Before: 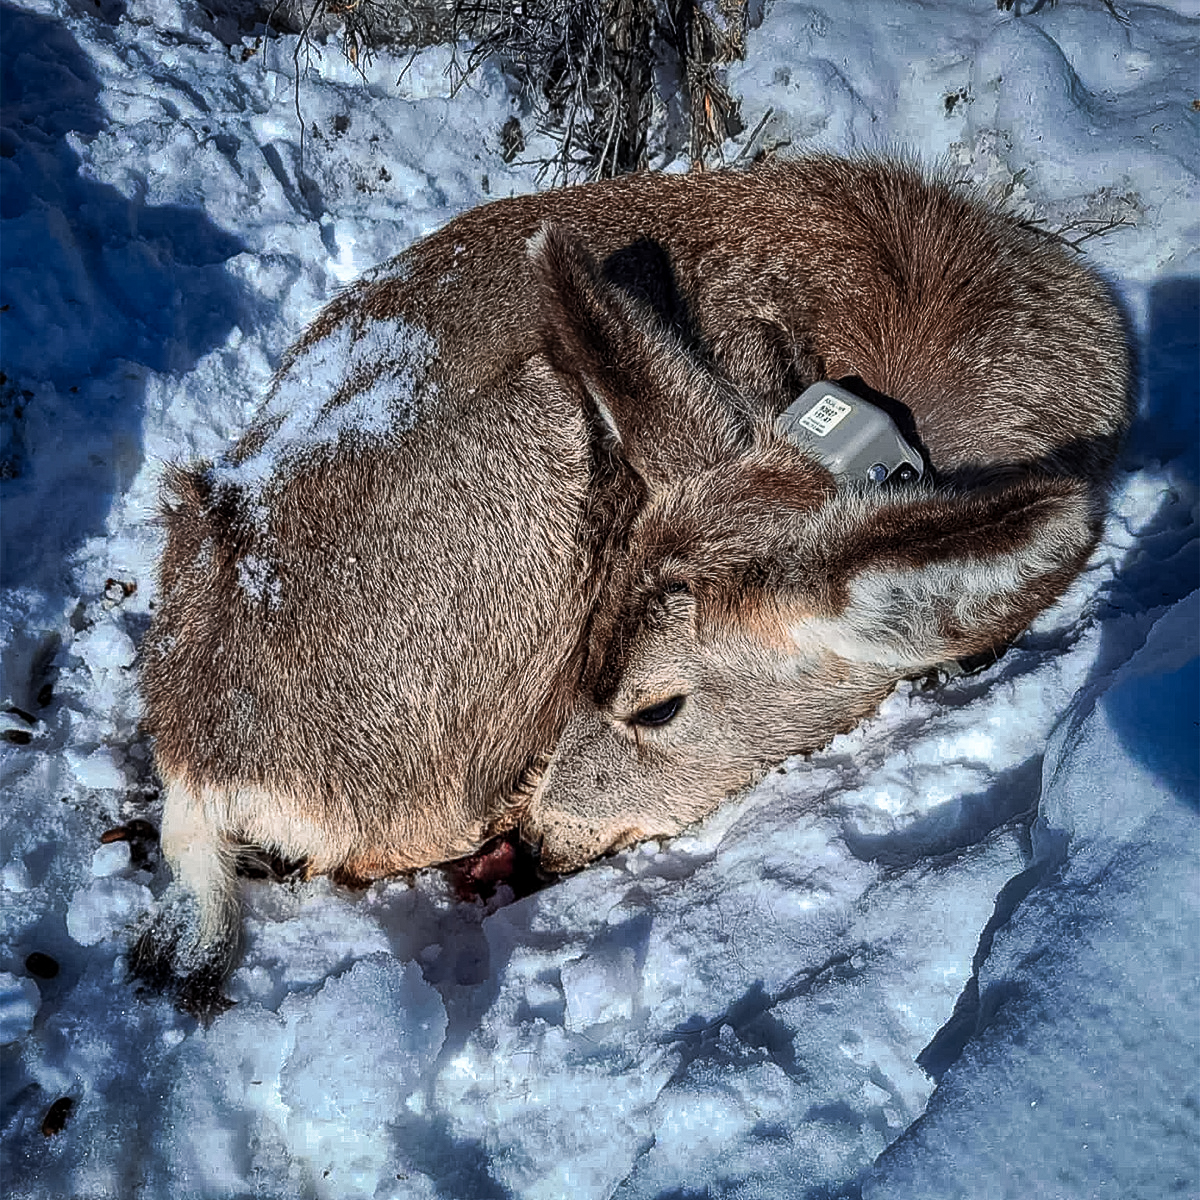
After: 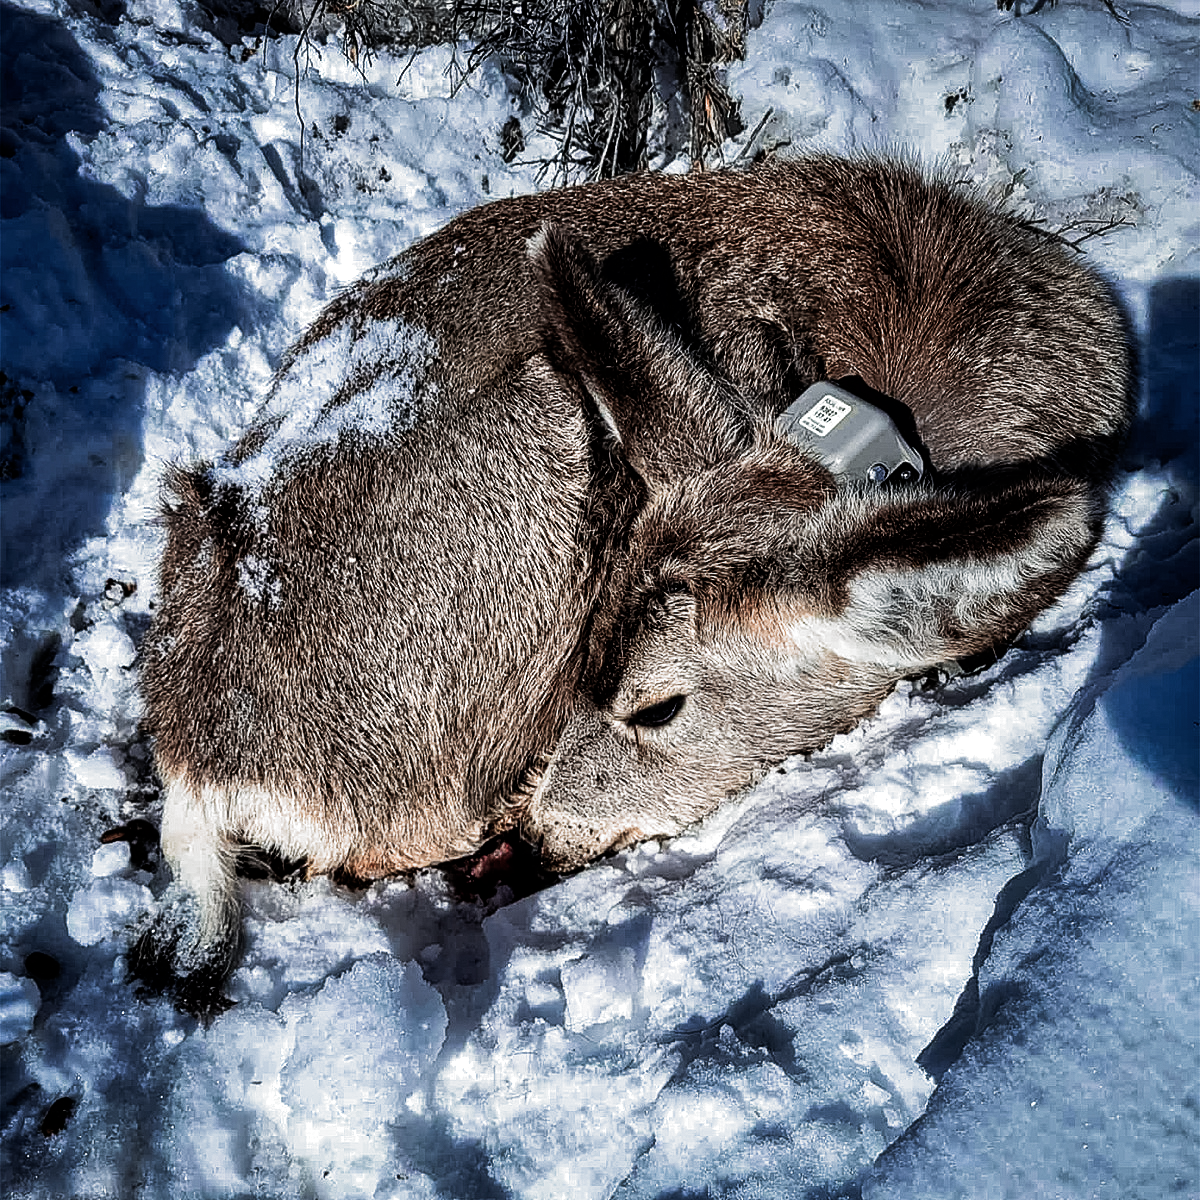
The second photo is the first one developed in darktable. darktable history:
filmic rgb: black relative exposure -8.2 EV, white relative exposure 2.2 EV, threshold 3 EV, hardness 7.11, latitude 75%, contrast 1.325, highlights saturation mix -2%, shadows ↔ highlights balance 30%, preserve chrominance RGB euclidean norm, color science v5 (2021), contrast in shadows safe, contrast in highlights safe, enable highlight reconstruction true
exposure: exposure 0.02 EV, compensate highlight preservation false
